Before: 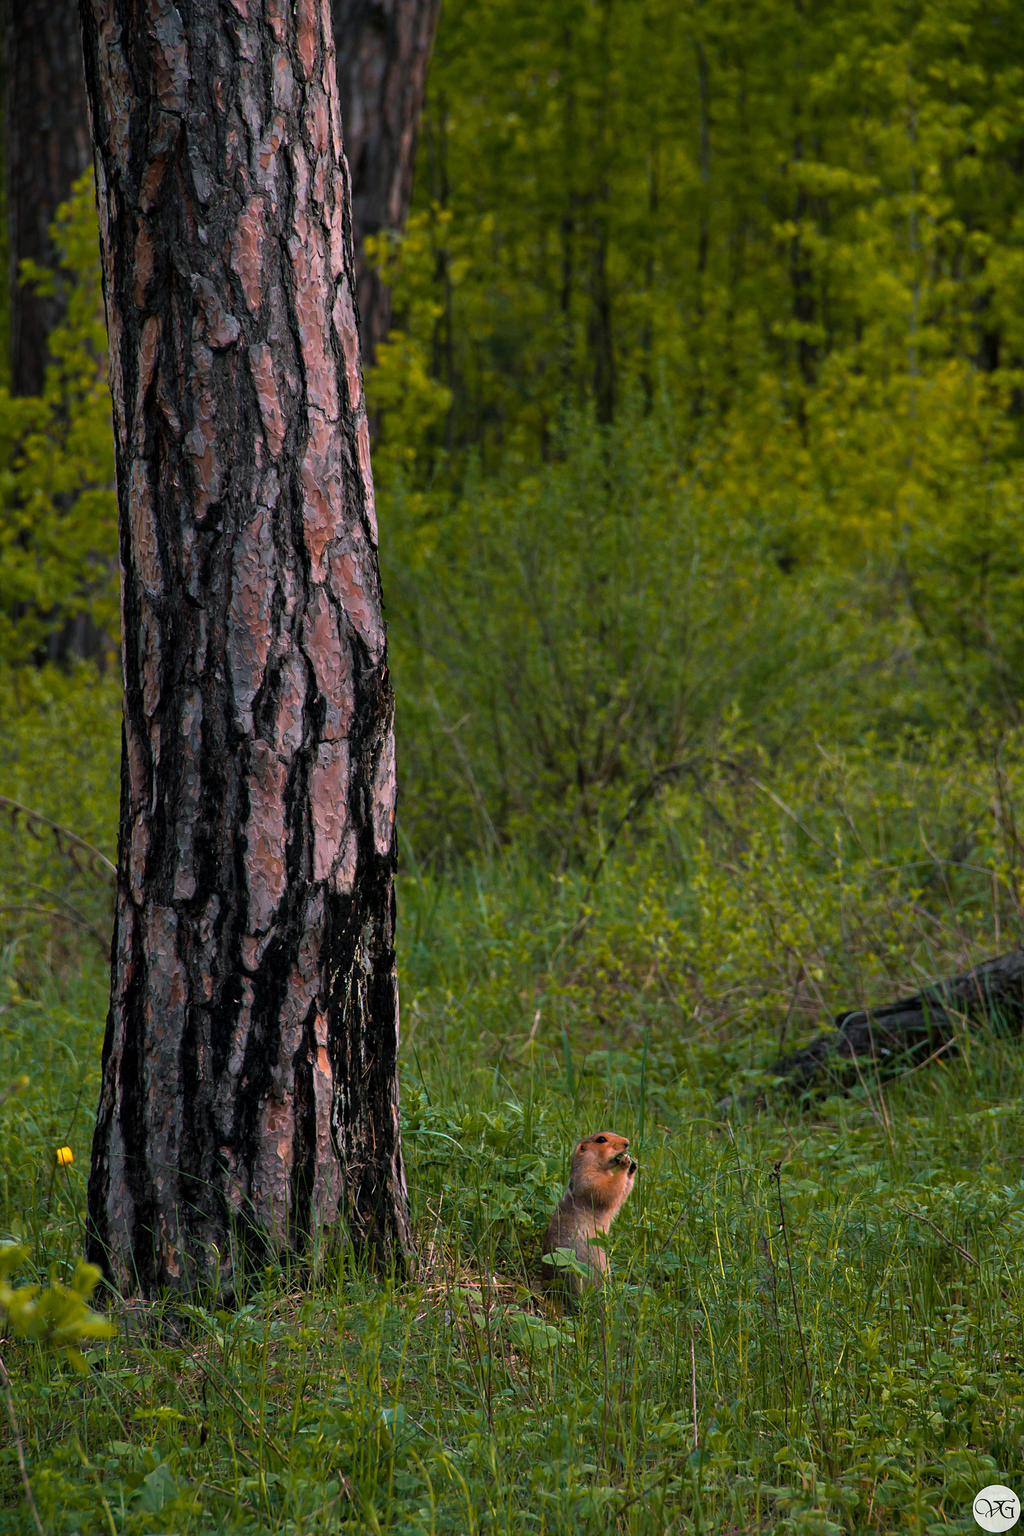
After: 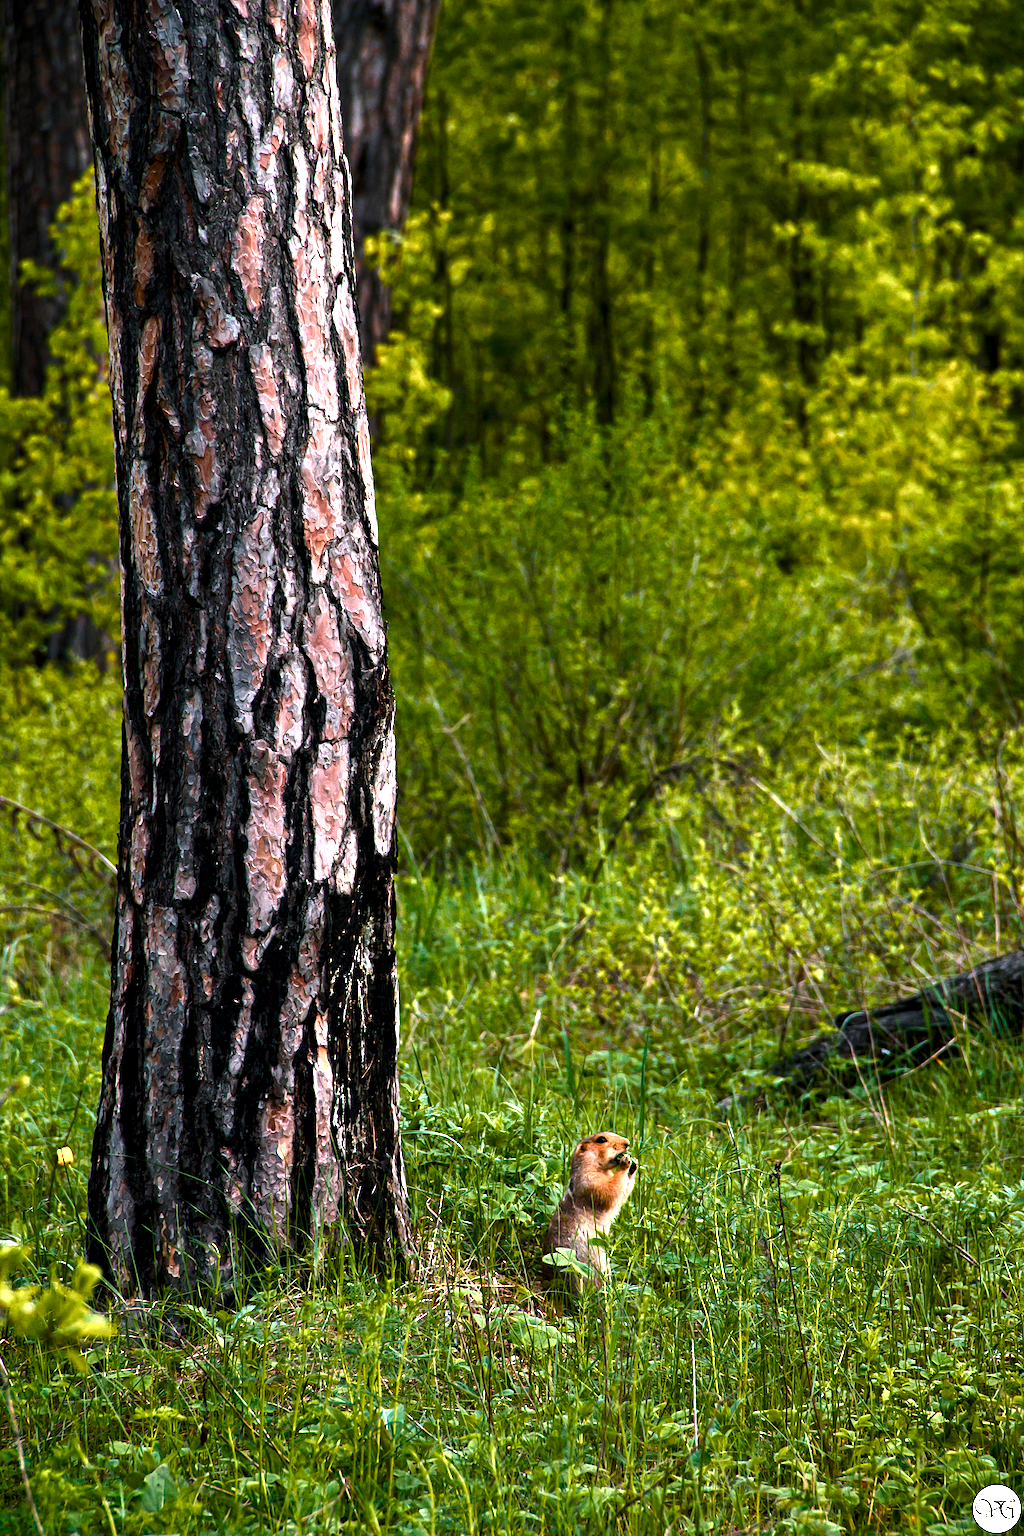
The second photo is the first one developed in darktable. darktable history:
color balance rgb: perceptual saturation grading › global saturation 25%, perceptual saturation grading › highlights -50%, perceptual saturation grading › shadows 30%, perceptual brilliance grading › global brilliance 12%, global vibrance 20%
exposure: exposure 0.559 EV, compensate highlight preservation false
local contrast: highlights 100%, shadows 100%, detail 120%, midtone range 0.2
tone equalizer: -8 EV -1.08 EV, -7 EV -1.01 EV, -6 EV -0.867 EV, -5 EV -0.578 EV, -3 EV 0.578 EV, -2 EV 0.867 EV, -1 EV 1.01 EV, +0 EV 1.08 EV, edges refinement/feathering 500, mask exposure compensation -1.57 EV, preserve details no
